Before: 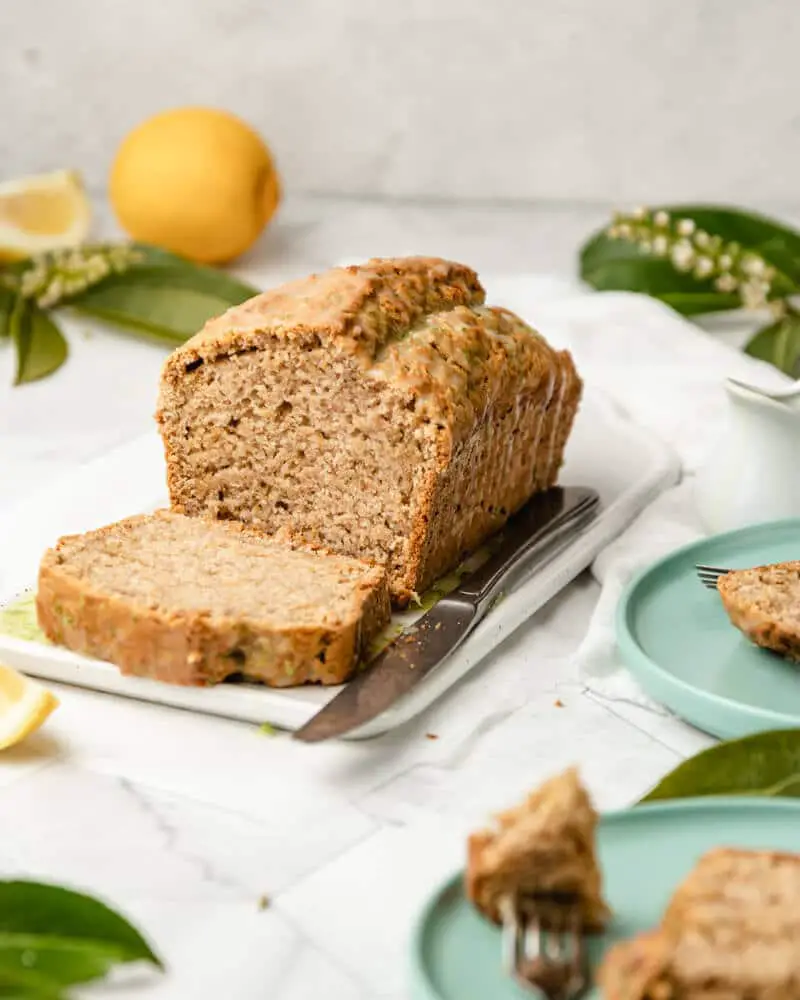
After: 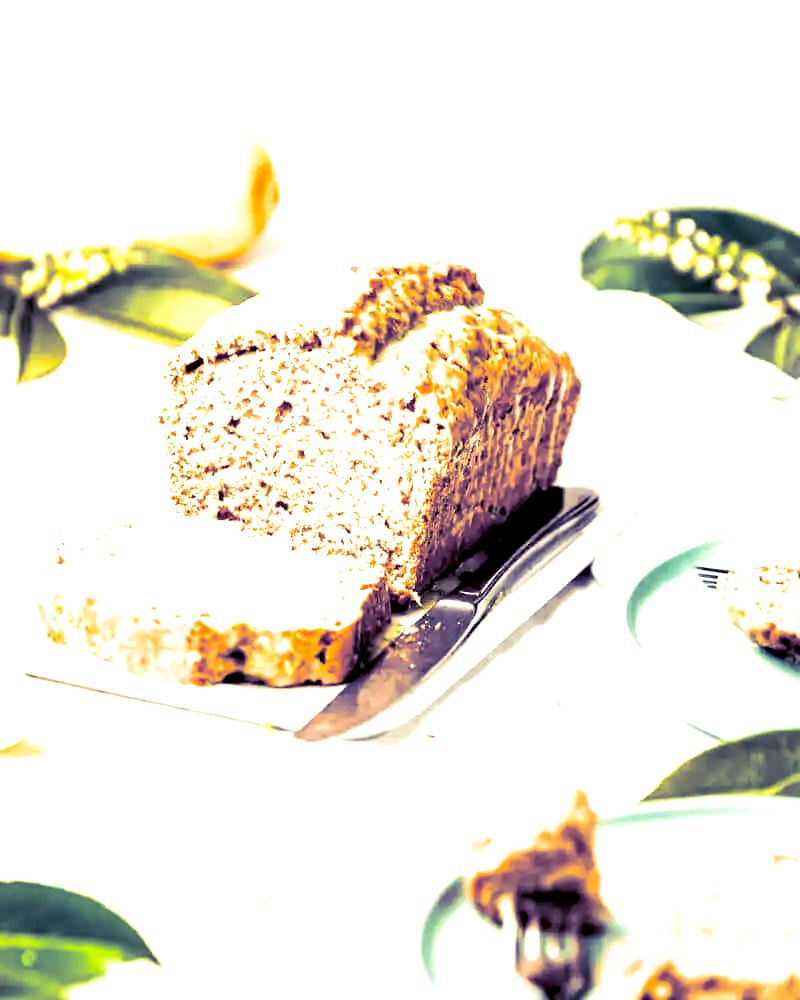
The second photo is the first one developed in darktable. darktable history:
exposure: black level correction 0.016, exposure 1.774 EV, compensate highlight preservation false
split-toning: shadows › hue 242.67°, shadows › saturation 0.733, highlights › hue 45.33°, highlights › saturation 0.667, balance -53.304, compress 21.15%
